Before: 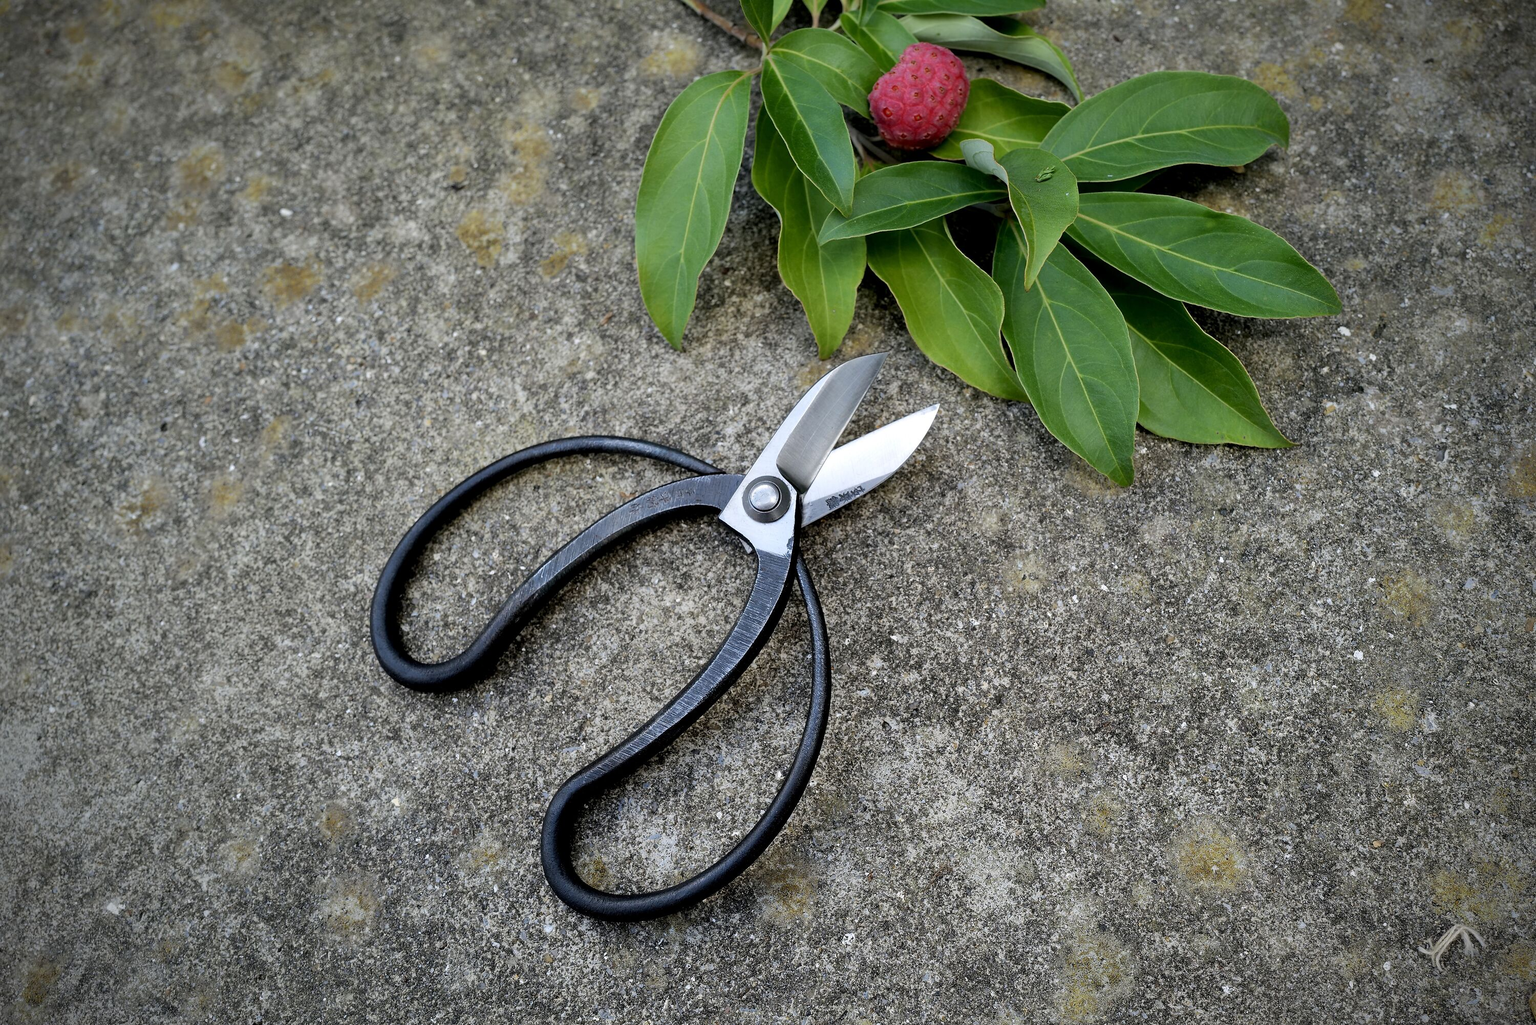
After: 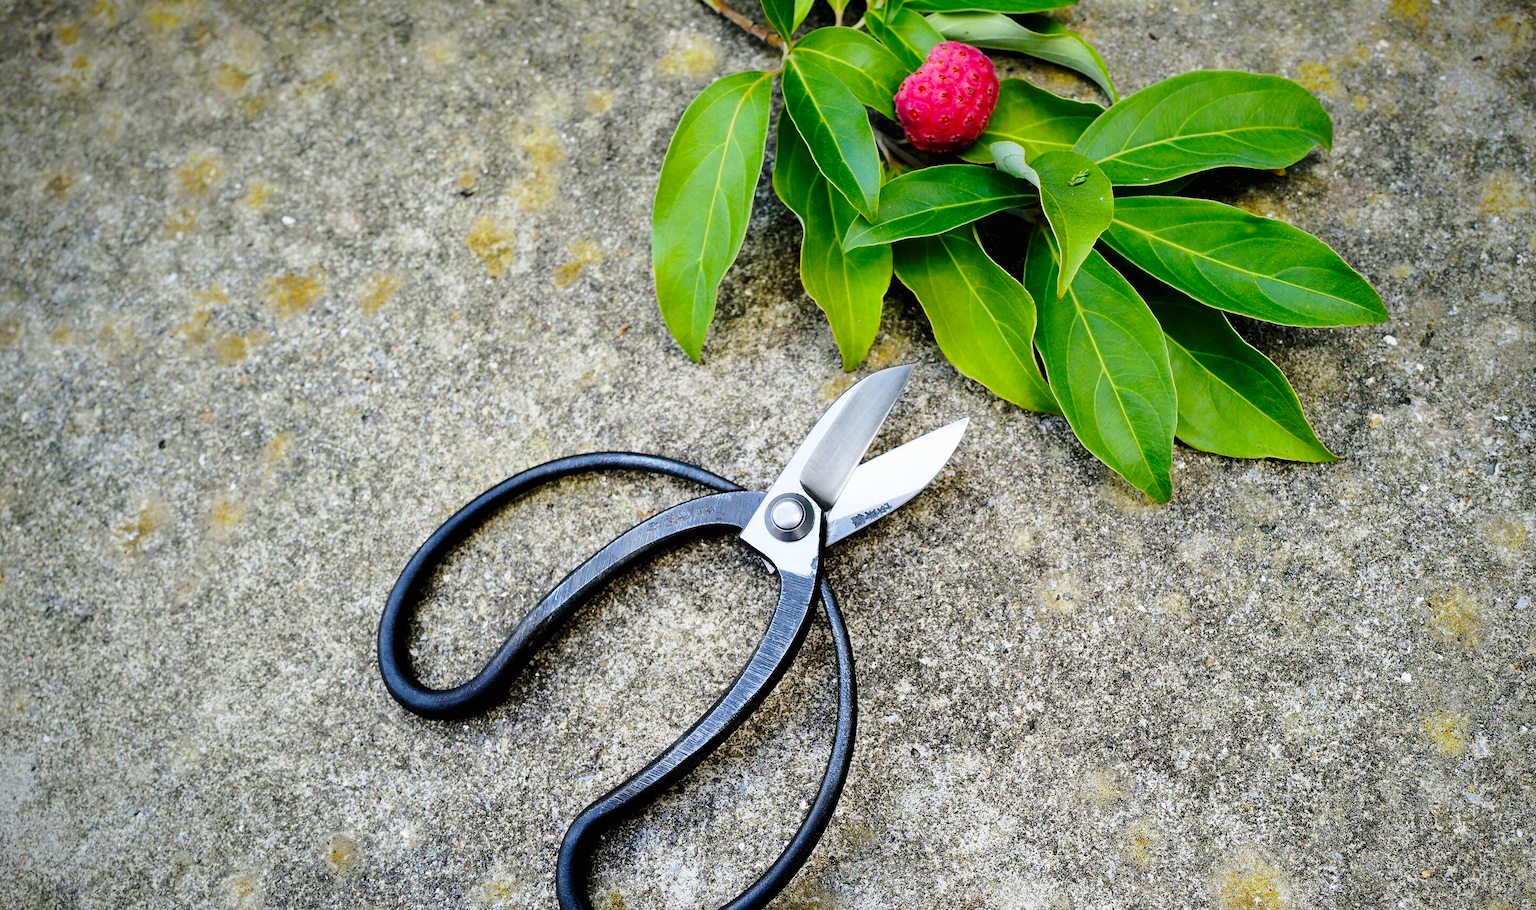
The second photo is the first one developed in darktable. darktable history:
local contrast: mode bilateral grid, contrast 100, coarseness 100, detail 91%, midtone range 0.2
base curve: curves: ch0 [(0, 0) (0.028, 0.03) (0.121, 0.232) (0.46, 0.748) (0.859, 0.968) (1, 1)], preserve colors none
crop and rotate: angle 0.2°, left 0.275%, right 3.127%, bottom 14.18%
color balance rgb: perceptual saturation grading › global saturation 30%, global vibrance 20%
